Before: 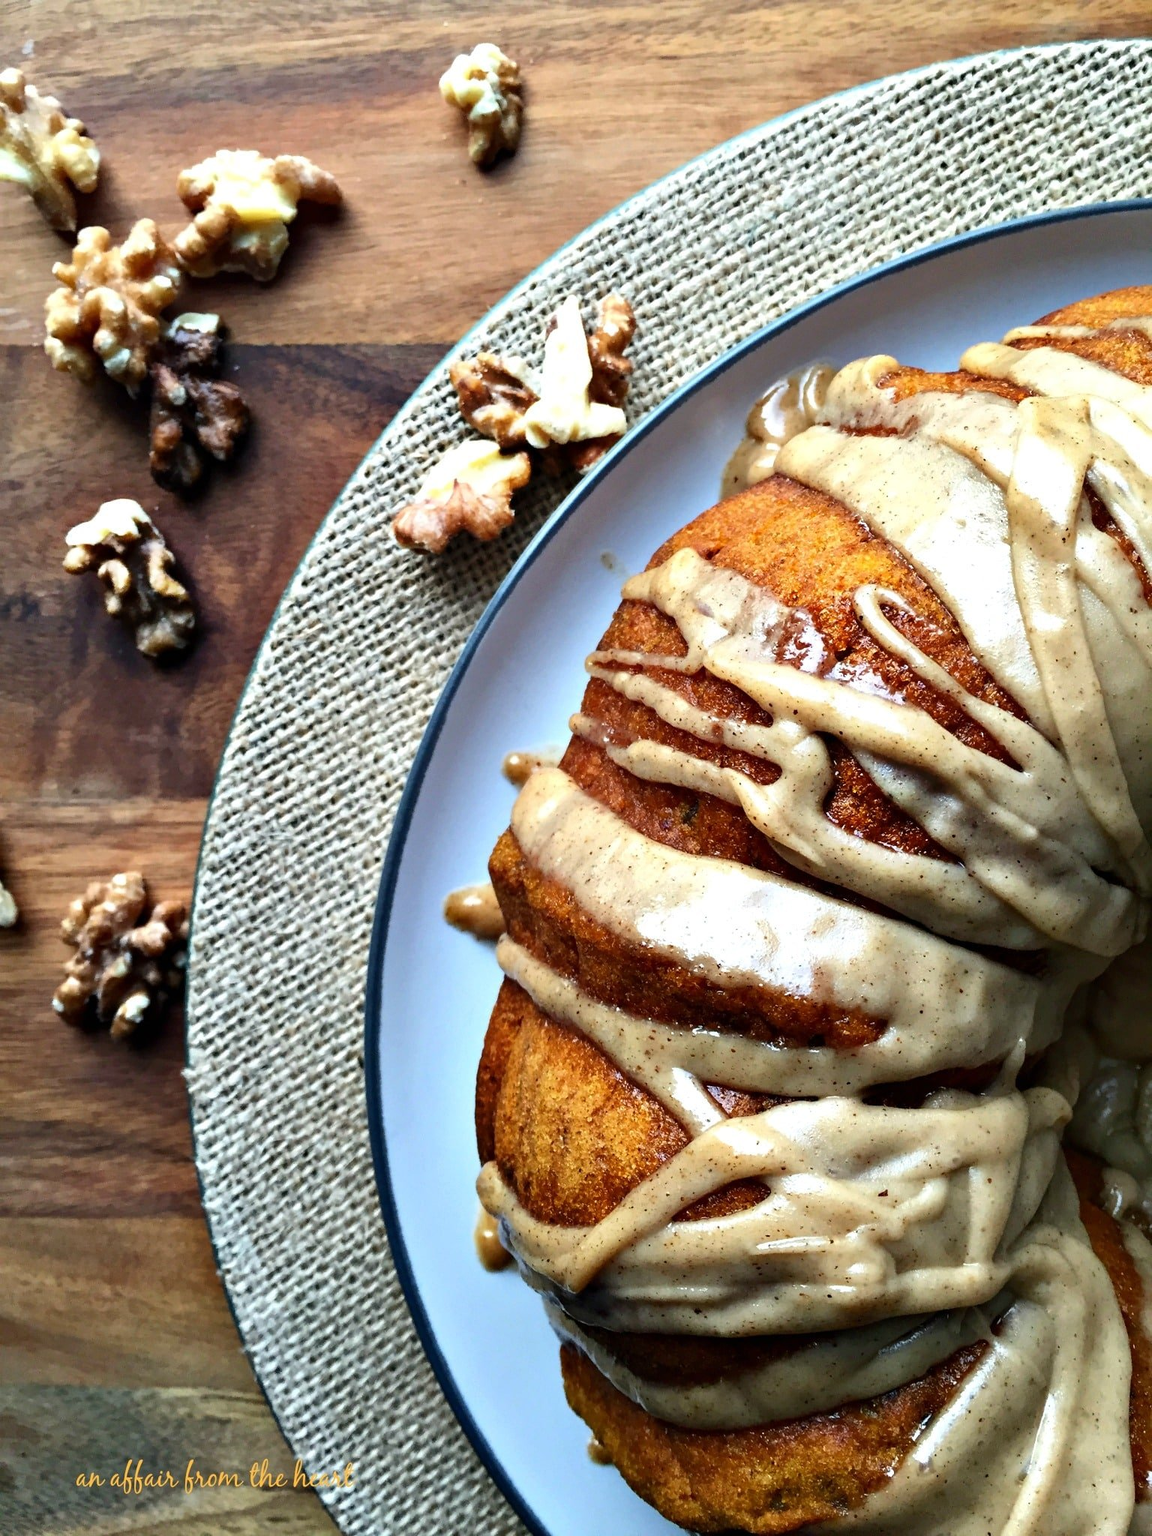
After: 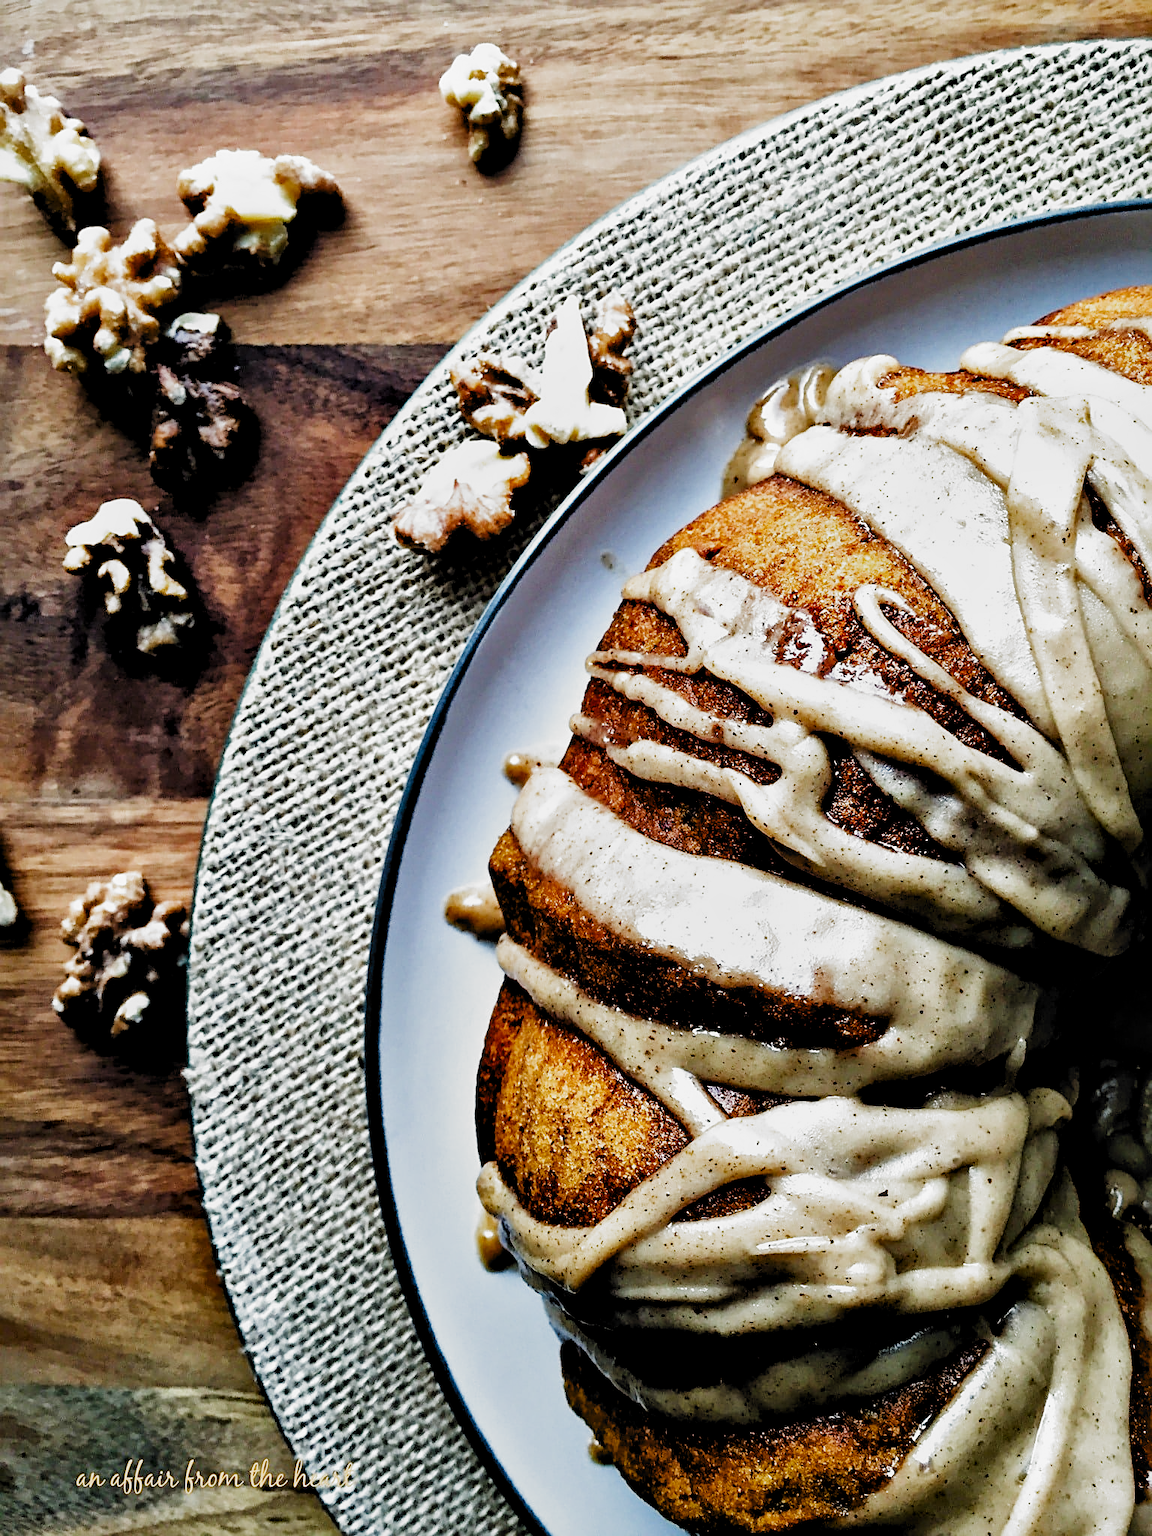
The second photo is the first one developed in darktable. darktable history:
filmic rgb: black relative exposure -5.11 EV, white relative exposure 3.99 EV, hardness 2.89, contrast 1.297, highlights saturation mix -30.17%, preserve chrominance no, color science v3 (2019), use custom middle-gray values true
sharpen: on, module defaults
local contrast: mode bilateral grid, contrast 25, coarseness 47, detail 152%, midtone range 0.2
